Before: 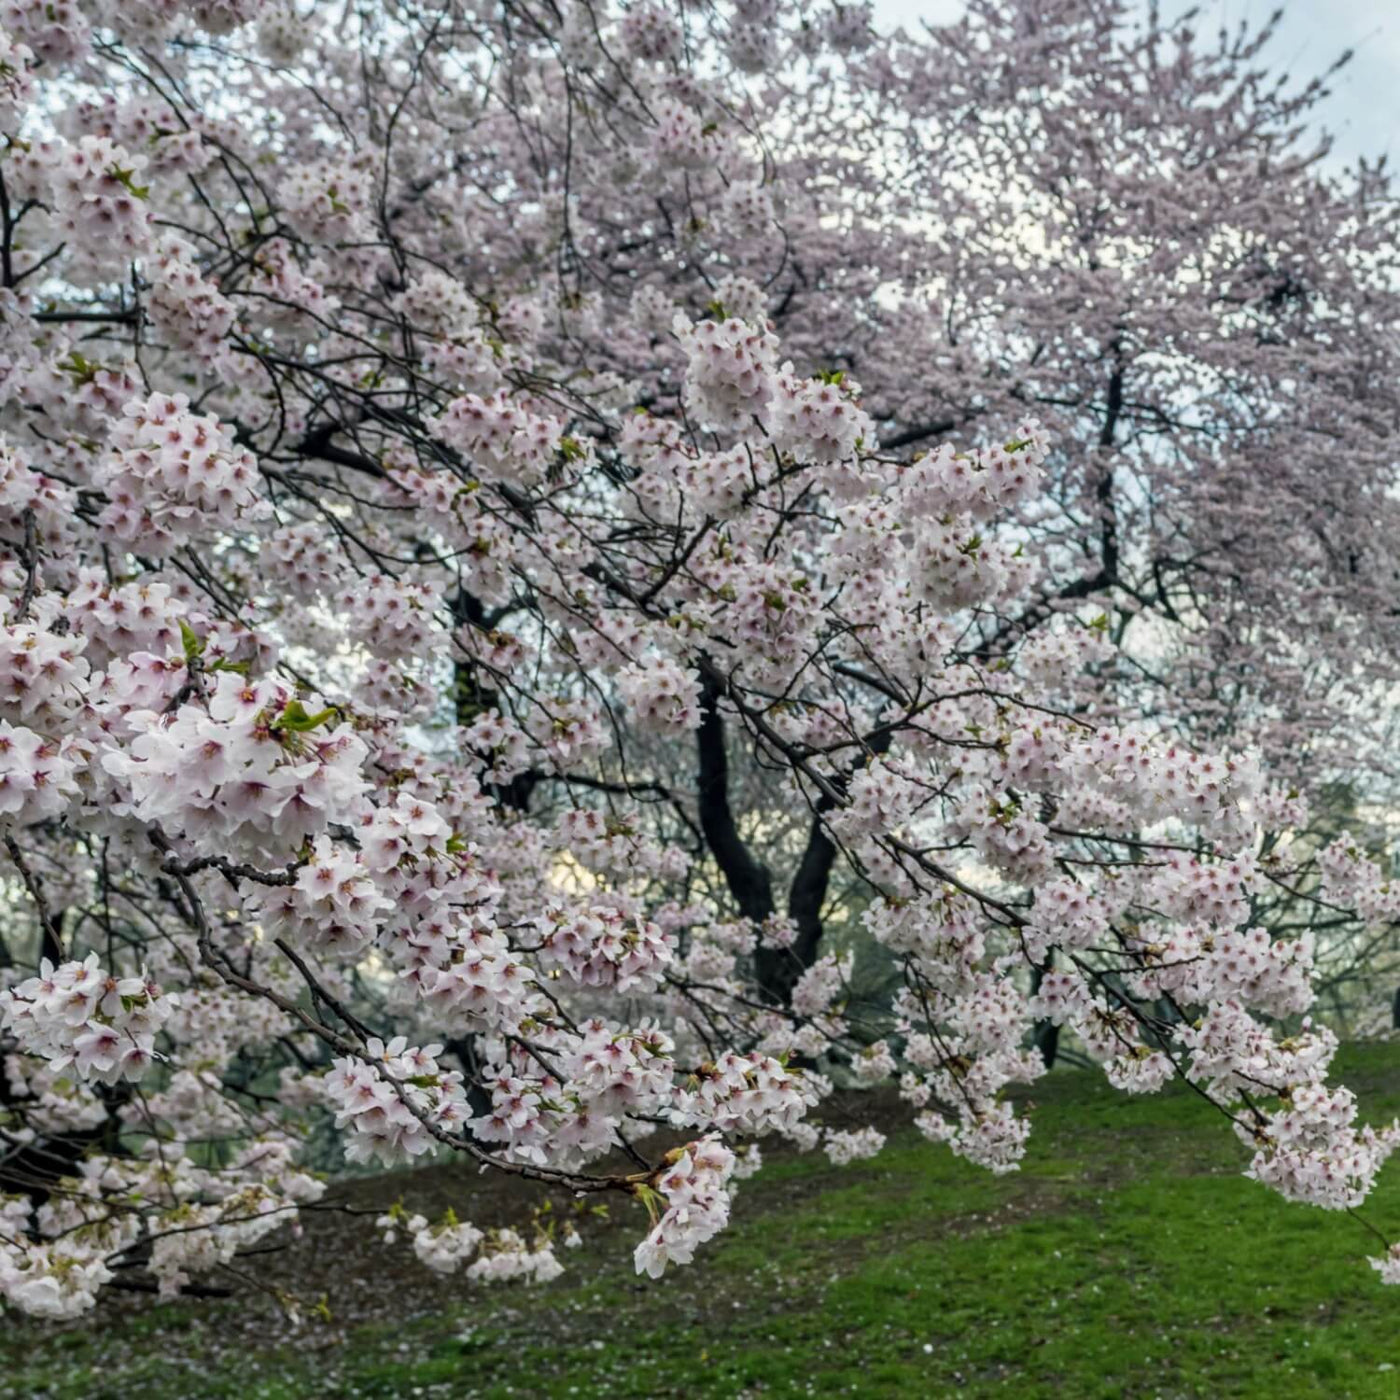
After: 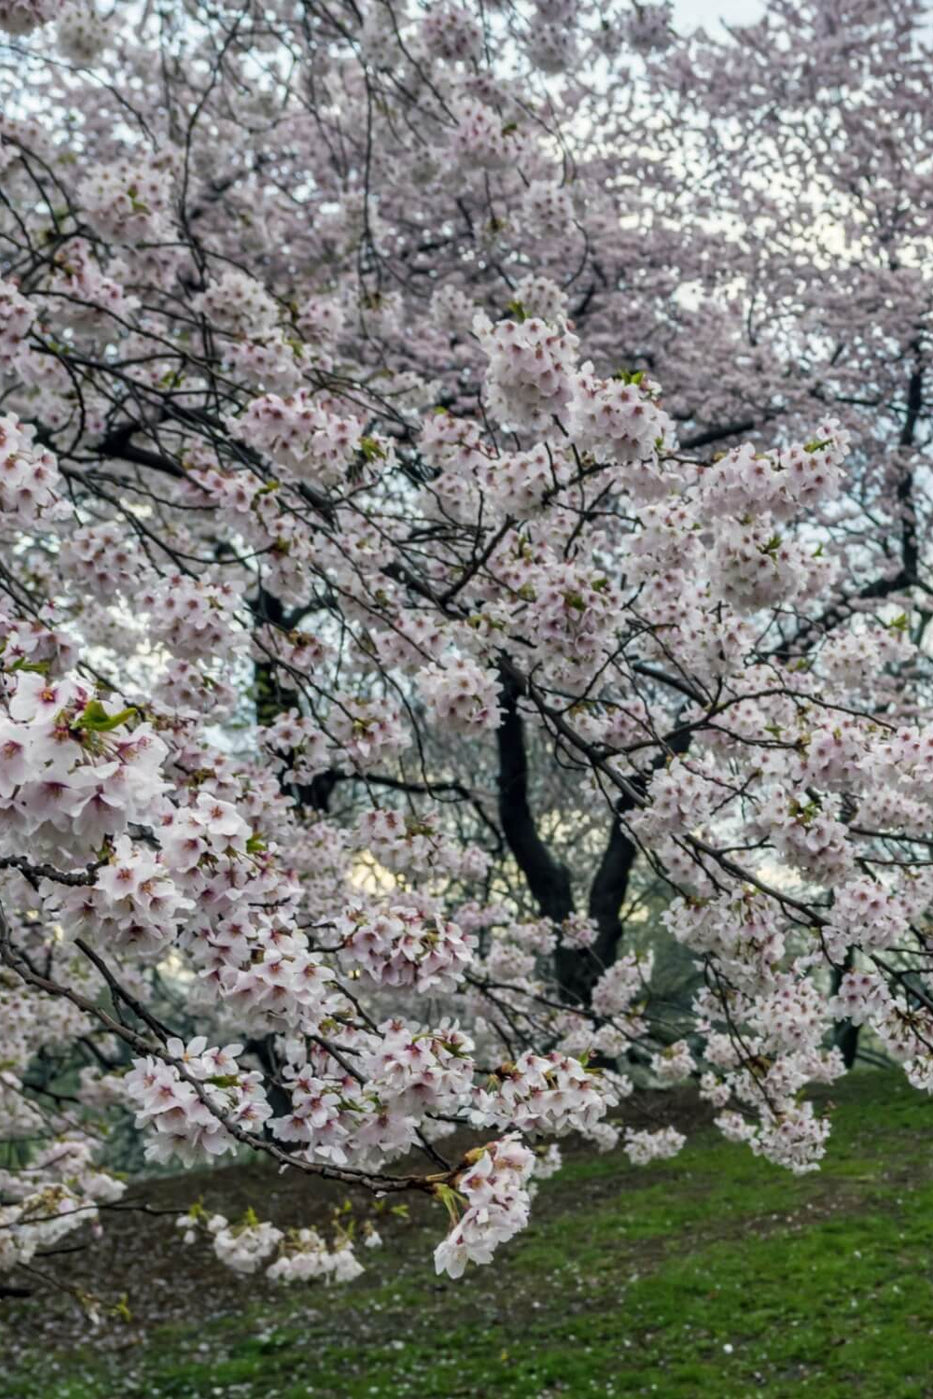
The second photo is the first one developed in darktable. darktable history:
crop and rotate: left 14.385%, right 18.948%
